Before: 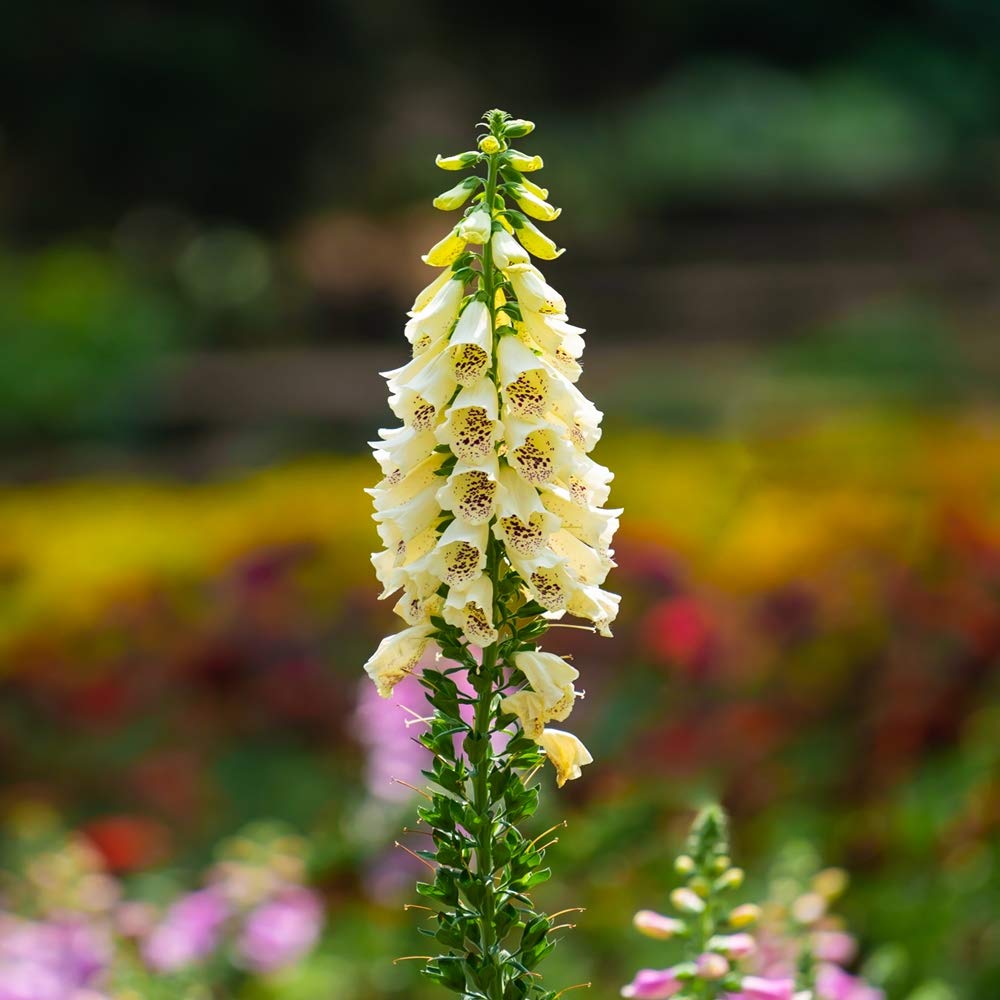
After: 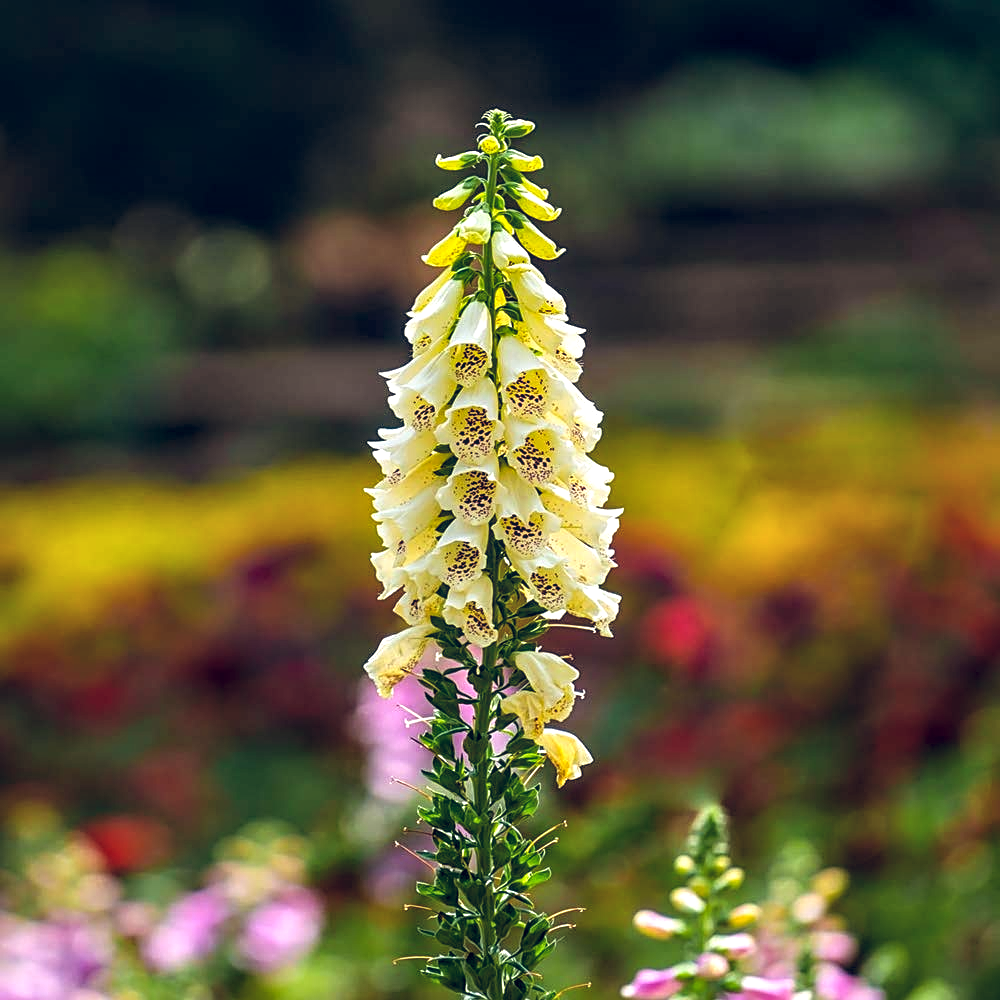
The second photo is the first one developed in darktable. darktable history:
color calibration: output colorfulness [0, 0.315, 0, 0], x 0.341, y 0.355, temperature 5166 K
local contrast: on, module defaults
sharpen: on, module defaults
contrast equalizer: octaves 7, y [[0.6 ×6], [0.55 ×6], [0 ×6], [0 ×6], [0 ×6]], mix 0.53
color zones: curves: ch0 [(0, 0.613) (0.01, 0.613) (0.245, 0.448) (0.498, 0.529) (0.642, 0.665) (0.879, 0.777) (0.99, 0.613)]; ch1 [(0, 0) (0.143, 0) (0.286, 0) (0.429, 0) (0.571, 0) (0.714, 0) (0.857, 0)], mix -93.41%
color balance rgb: shadows lift › luminance 6.56%, shadows lift › chroma 4.05%, shadows lift › hue 45.5°, power › hue 231.93°, global offset › luminance 0.22%, global offset › chroma 0.18%, global offset › hue 255.02°
